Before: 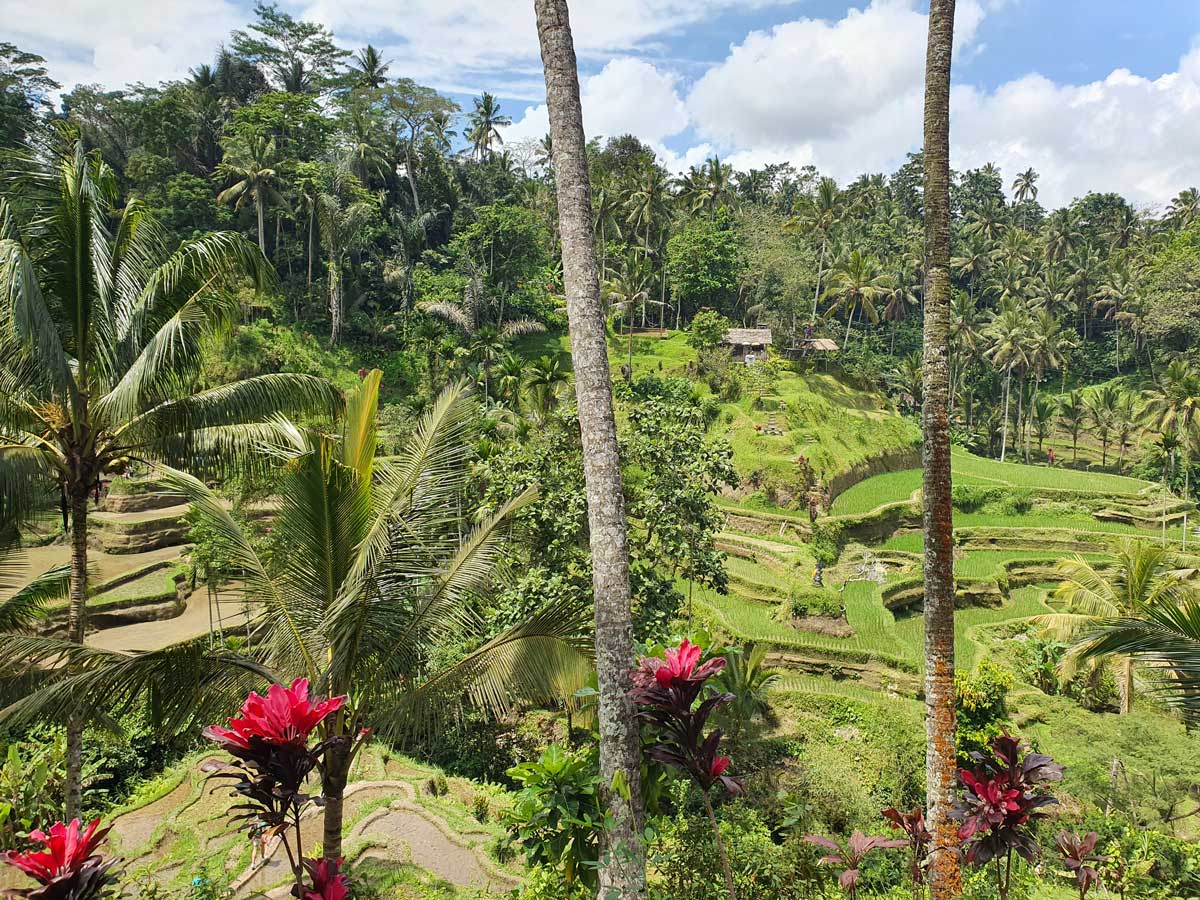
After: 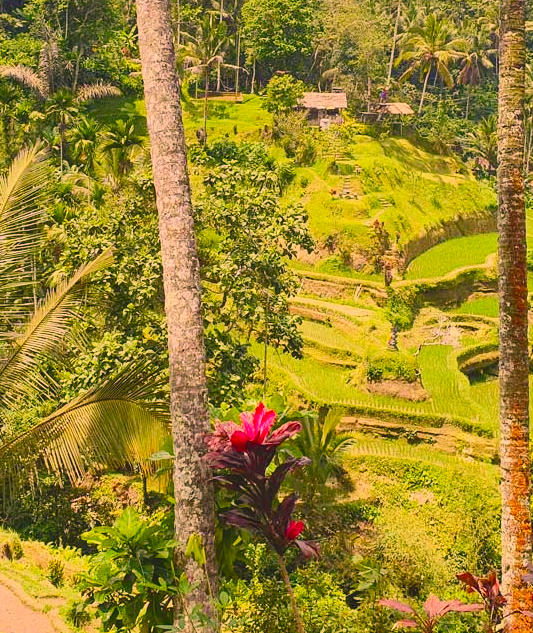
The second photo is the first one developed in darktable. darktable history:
color correction: highlights a* 21.88, highlights b* 22.25
white balance: emerald 1
crop: left 35.432%, top 26.233%, right 20.145%, bottom 3.432%
color balance rgb: perceptual saturation grading › global saturation 20%, perceptual saturation grading › highlights -25%, perceptual saturation grading › shadows 25%
contrast brightness saturation: contrast 0.2, brightness 0.16, saturation 0.22
local contrast: highlights 68%, shadows 68%, detail 82%, midtone range 0.325
